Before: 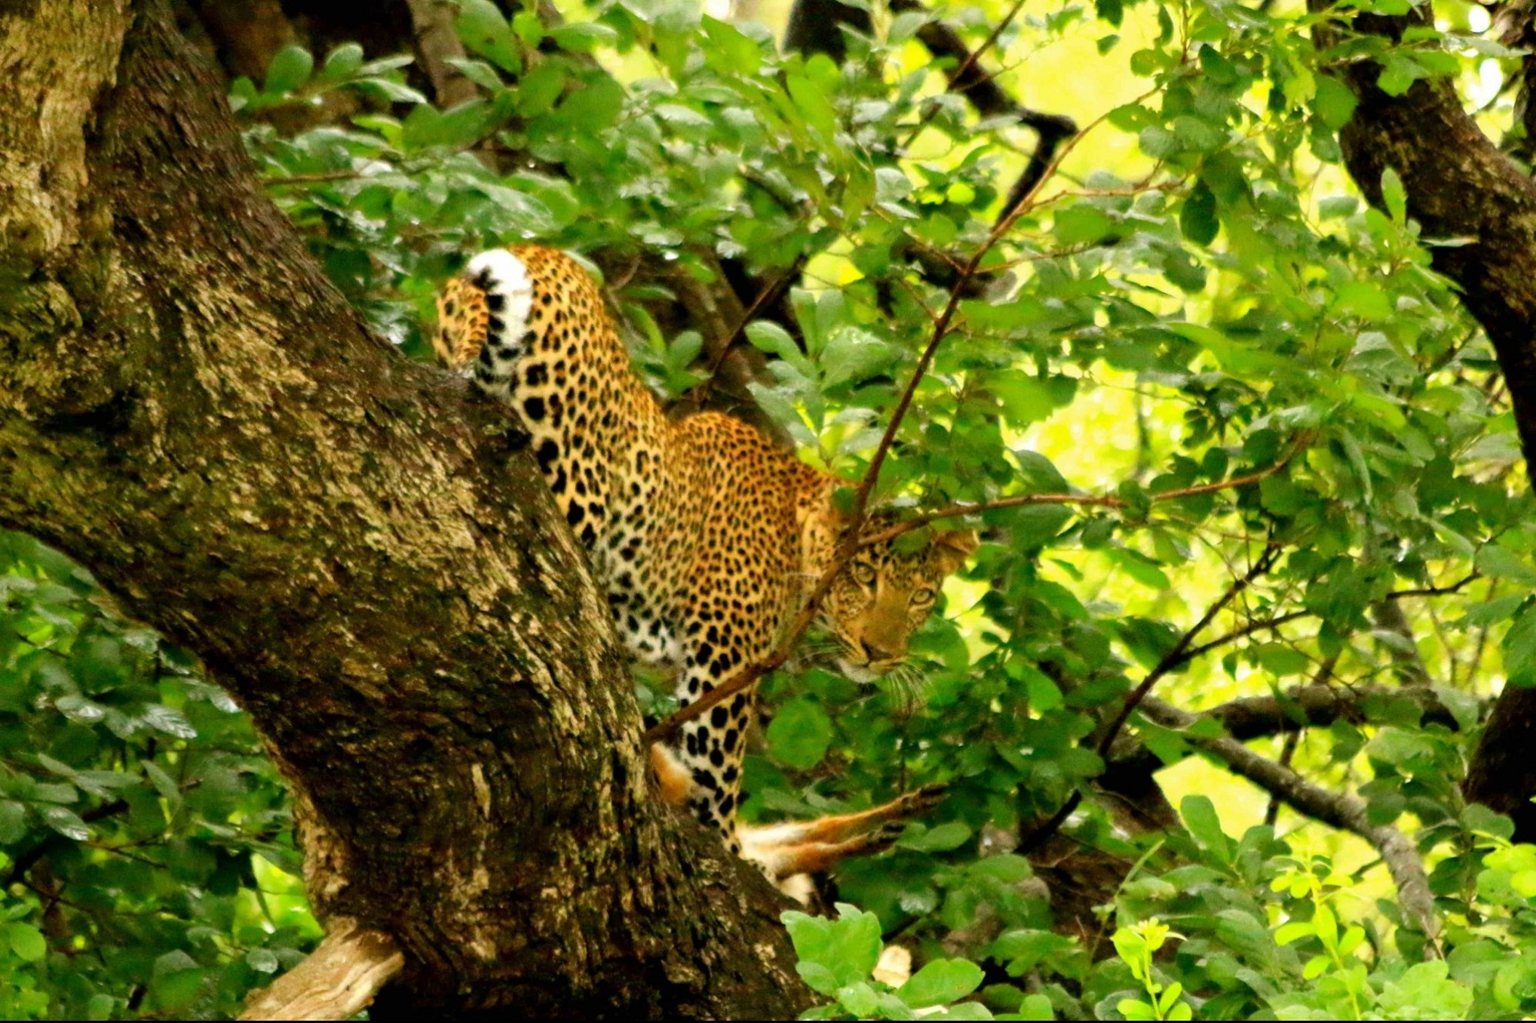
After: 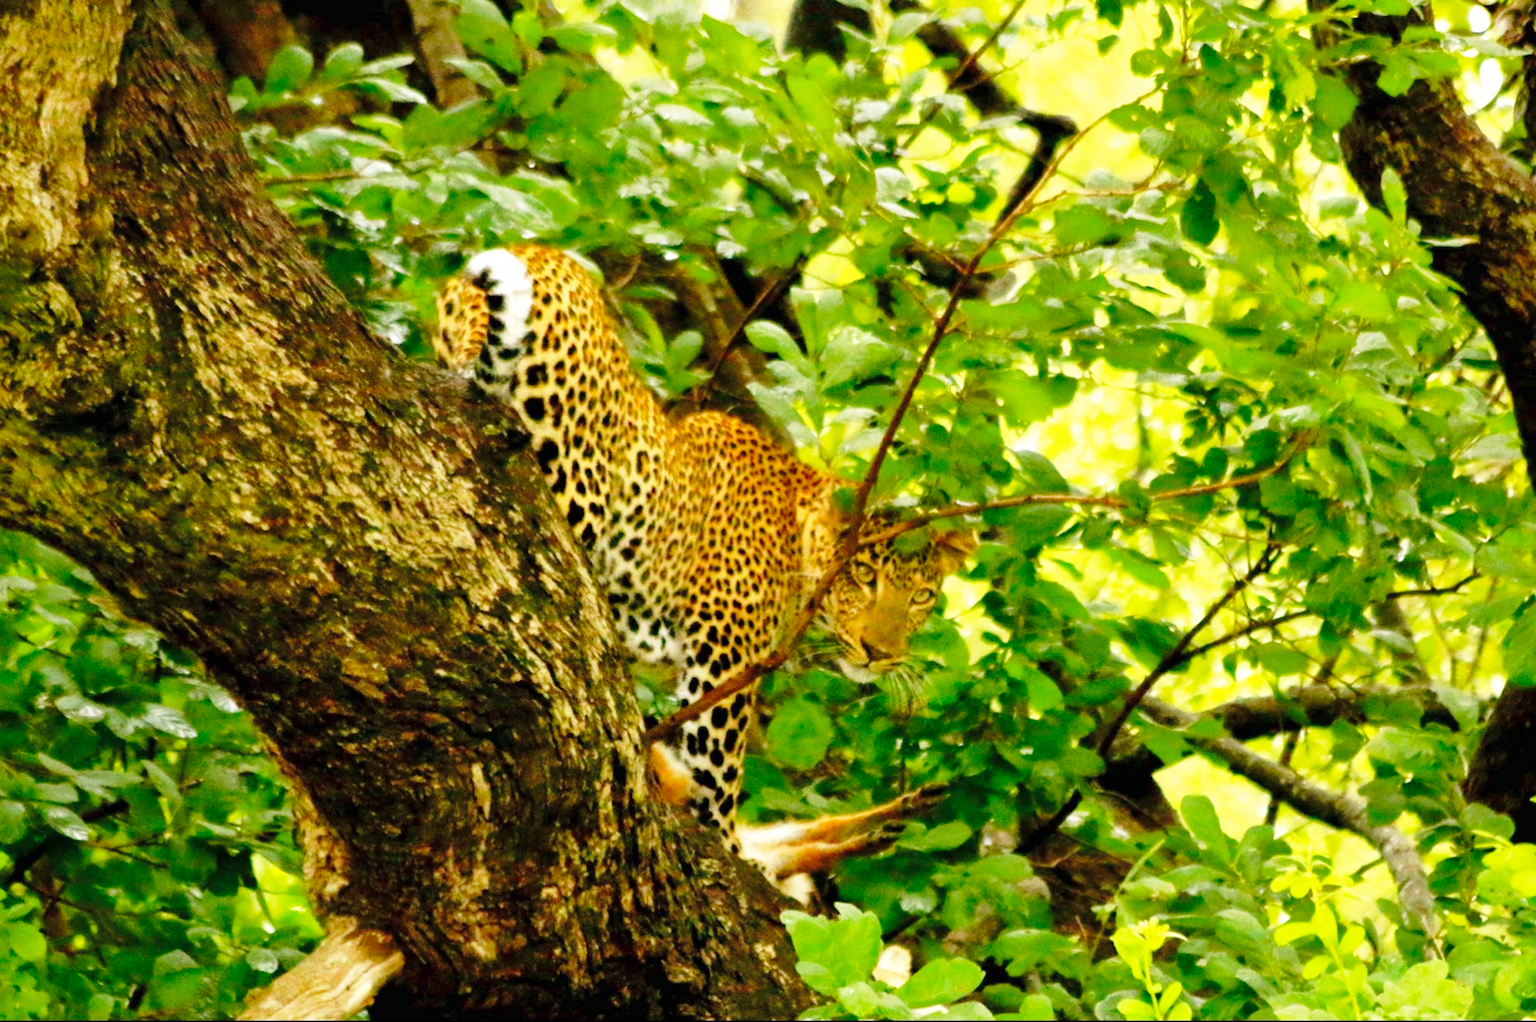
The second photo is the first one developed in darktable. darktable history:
base curve: curves: ch0 [(0, 0) (0.028, 0.03) (0.121, 0.232) (0.46, 0.748) (0.859, 0.968) (1, 1)], preserve colors none
white balance: emerald 1
shadows and highlights: on, module defaults
